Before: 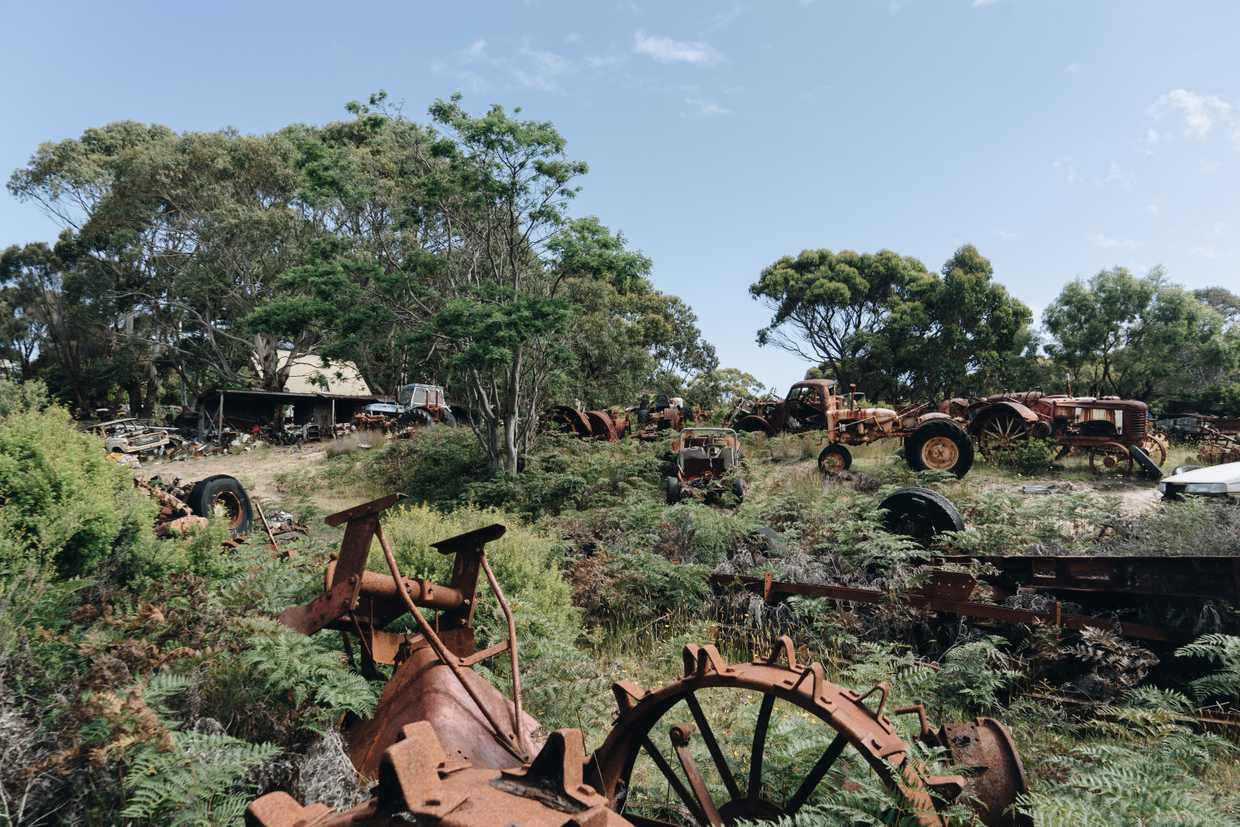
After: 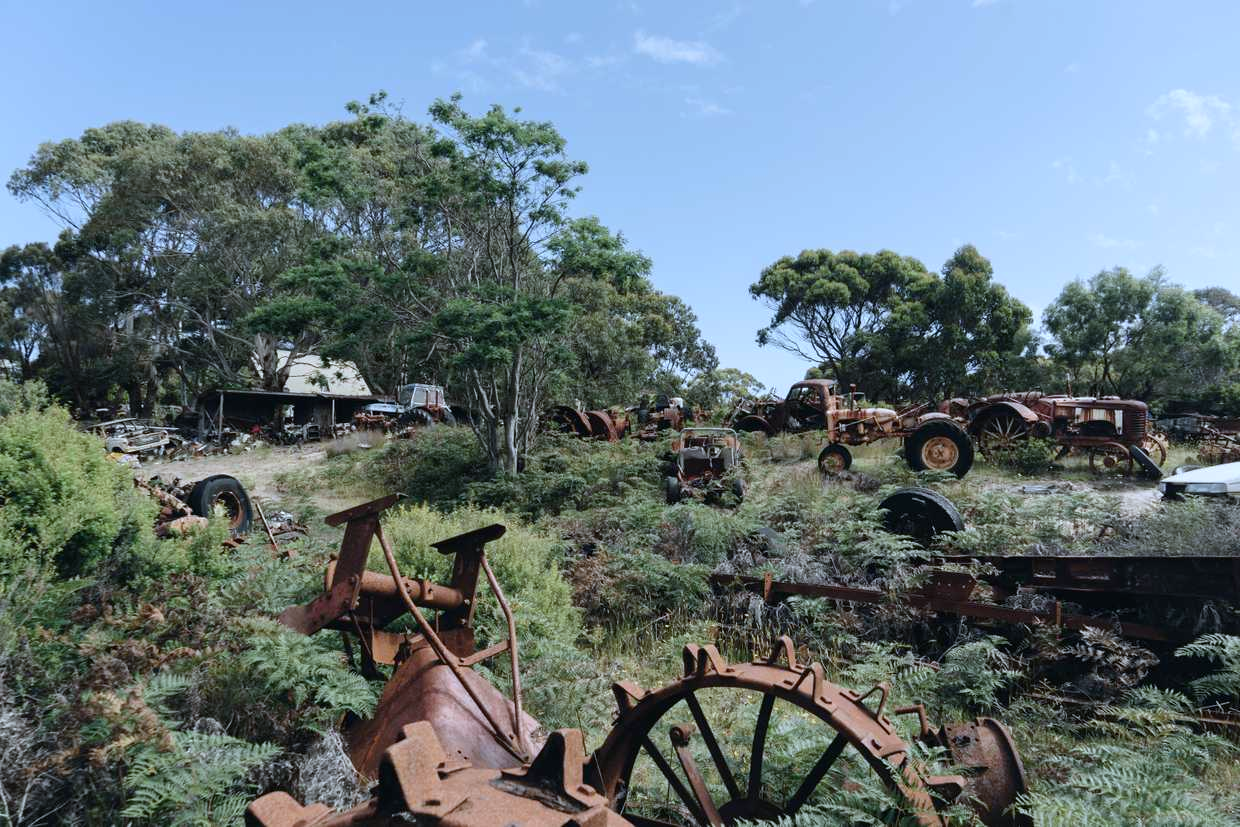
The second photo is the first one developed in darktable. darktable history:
white balance: red 0.924, blue 1.095
exposure: compensate highlight preservation false
